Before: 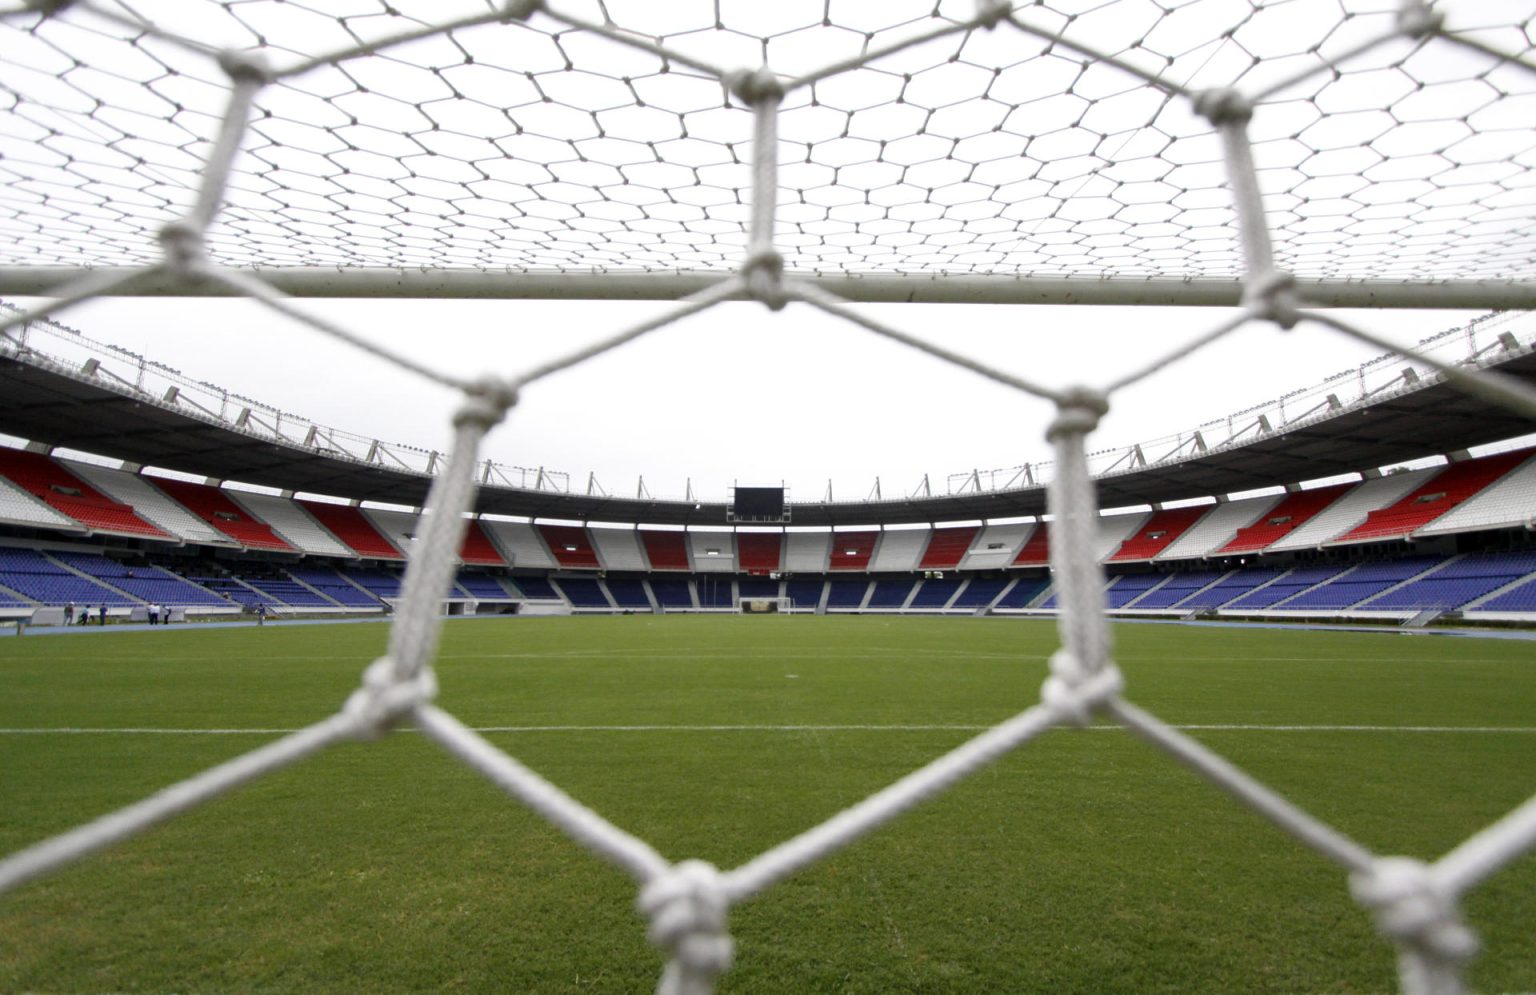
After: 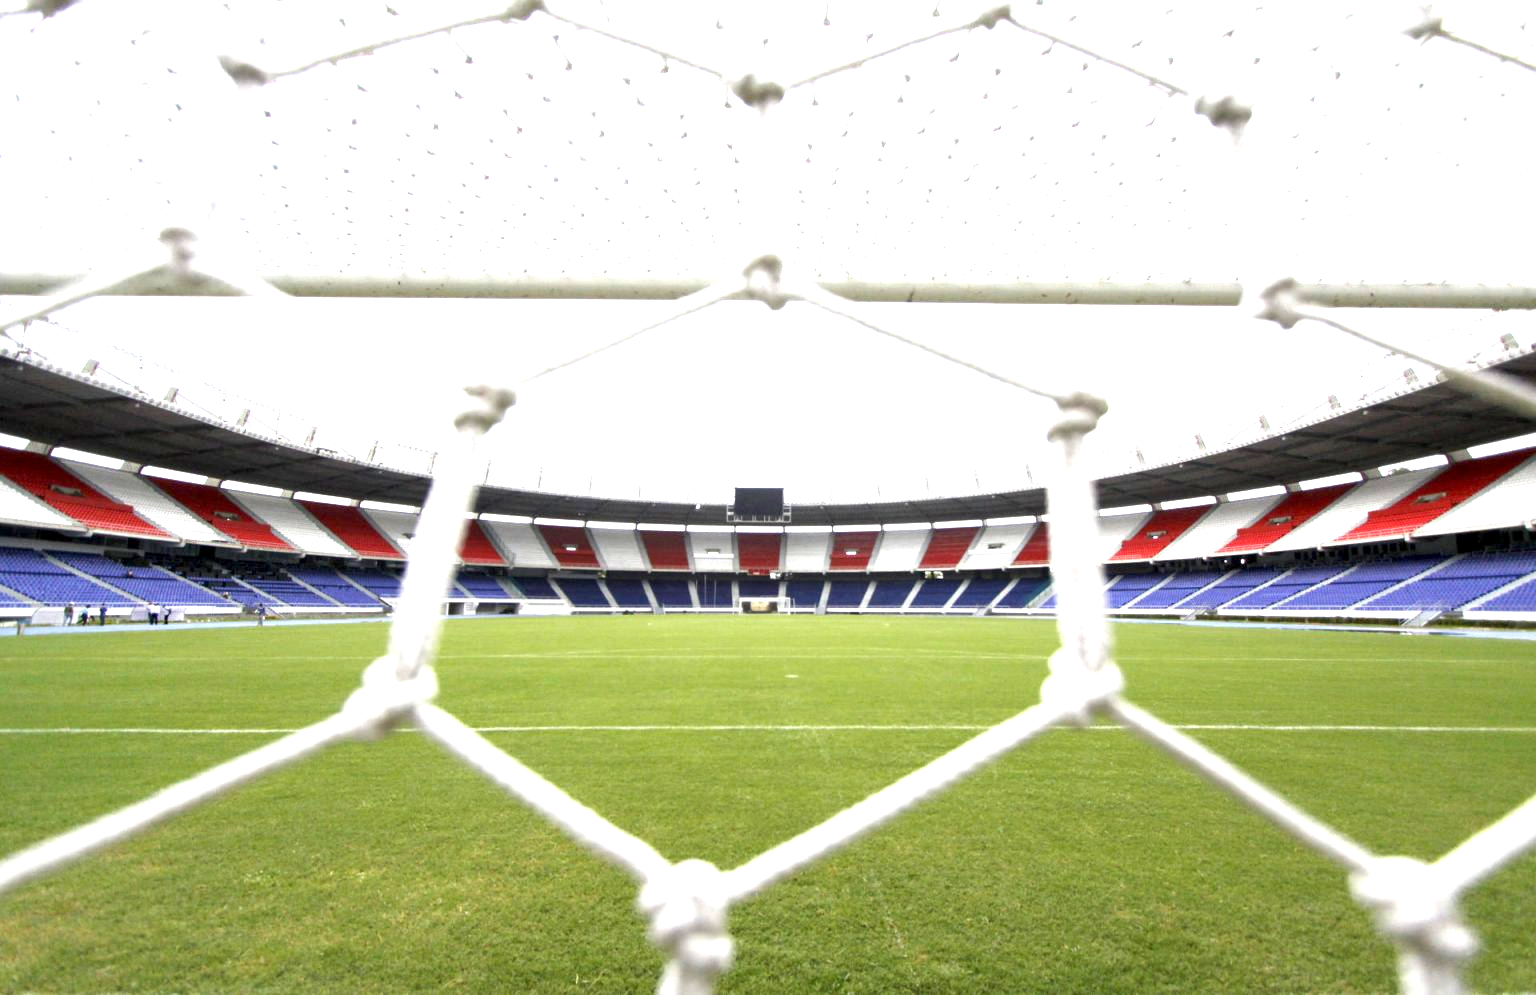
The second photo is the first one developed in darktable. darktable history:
exposure: black level correction 0.001, exposure 1.643 EV, compensate highlight preservation false
